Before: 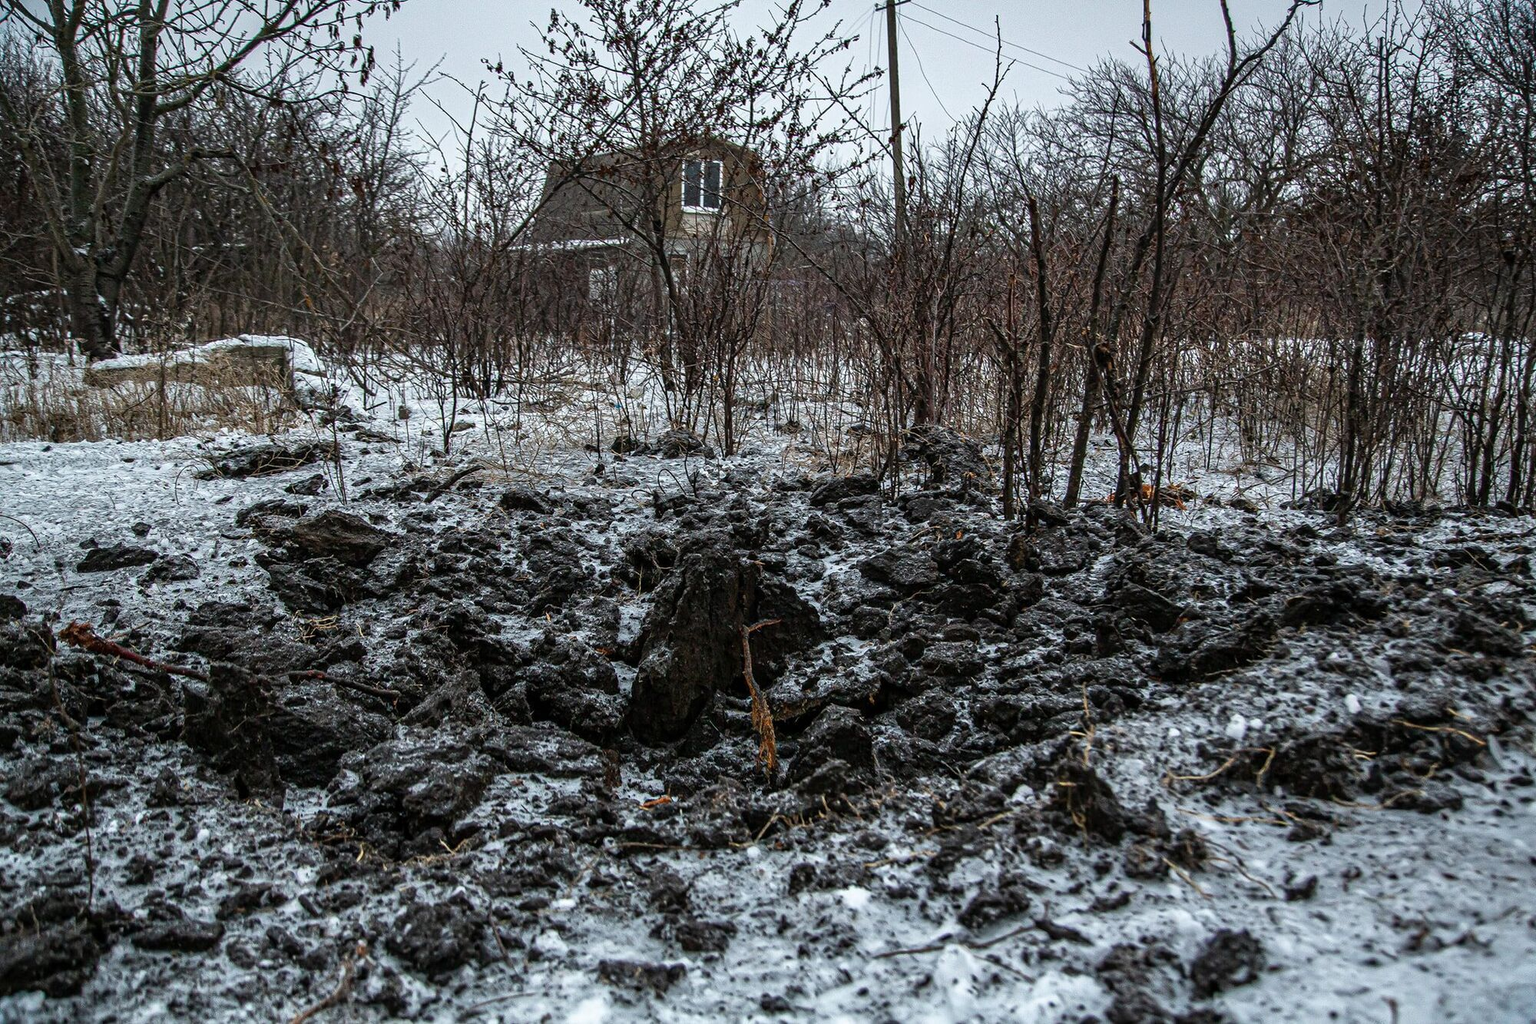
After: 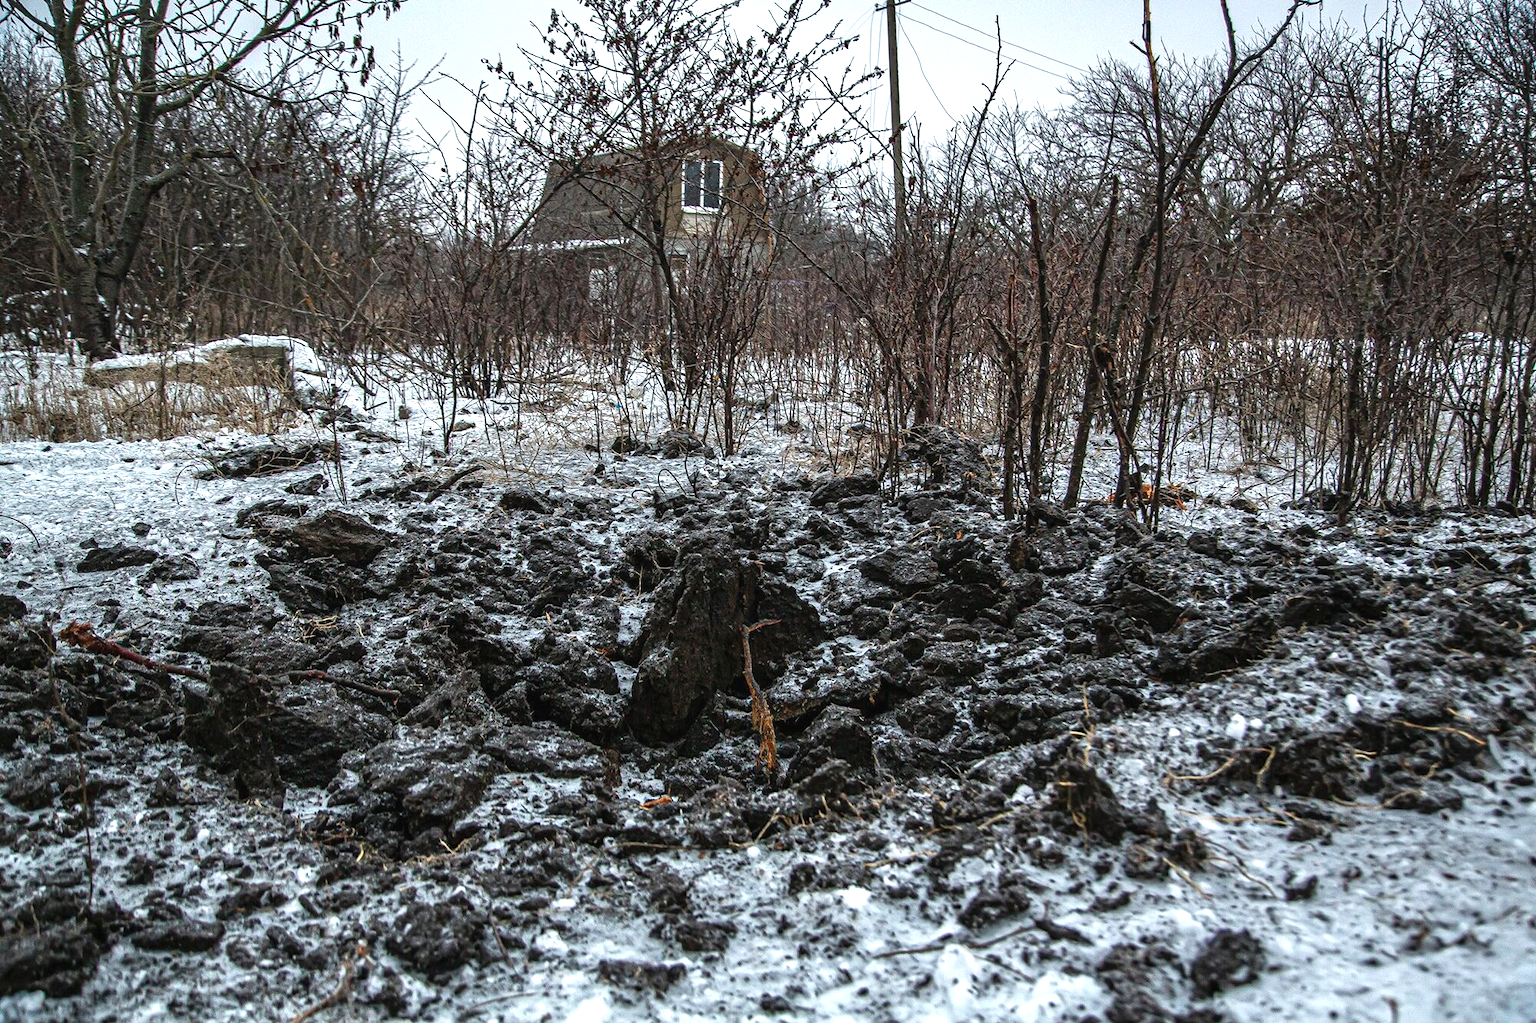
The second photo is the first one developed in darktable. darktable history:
exposure: black level correction -0.001, exposure 0.528 EV, compensate highlight preservation false
